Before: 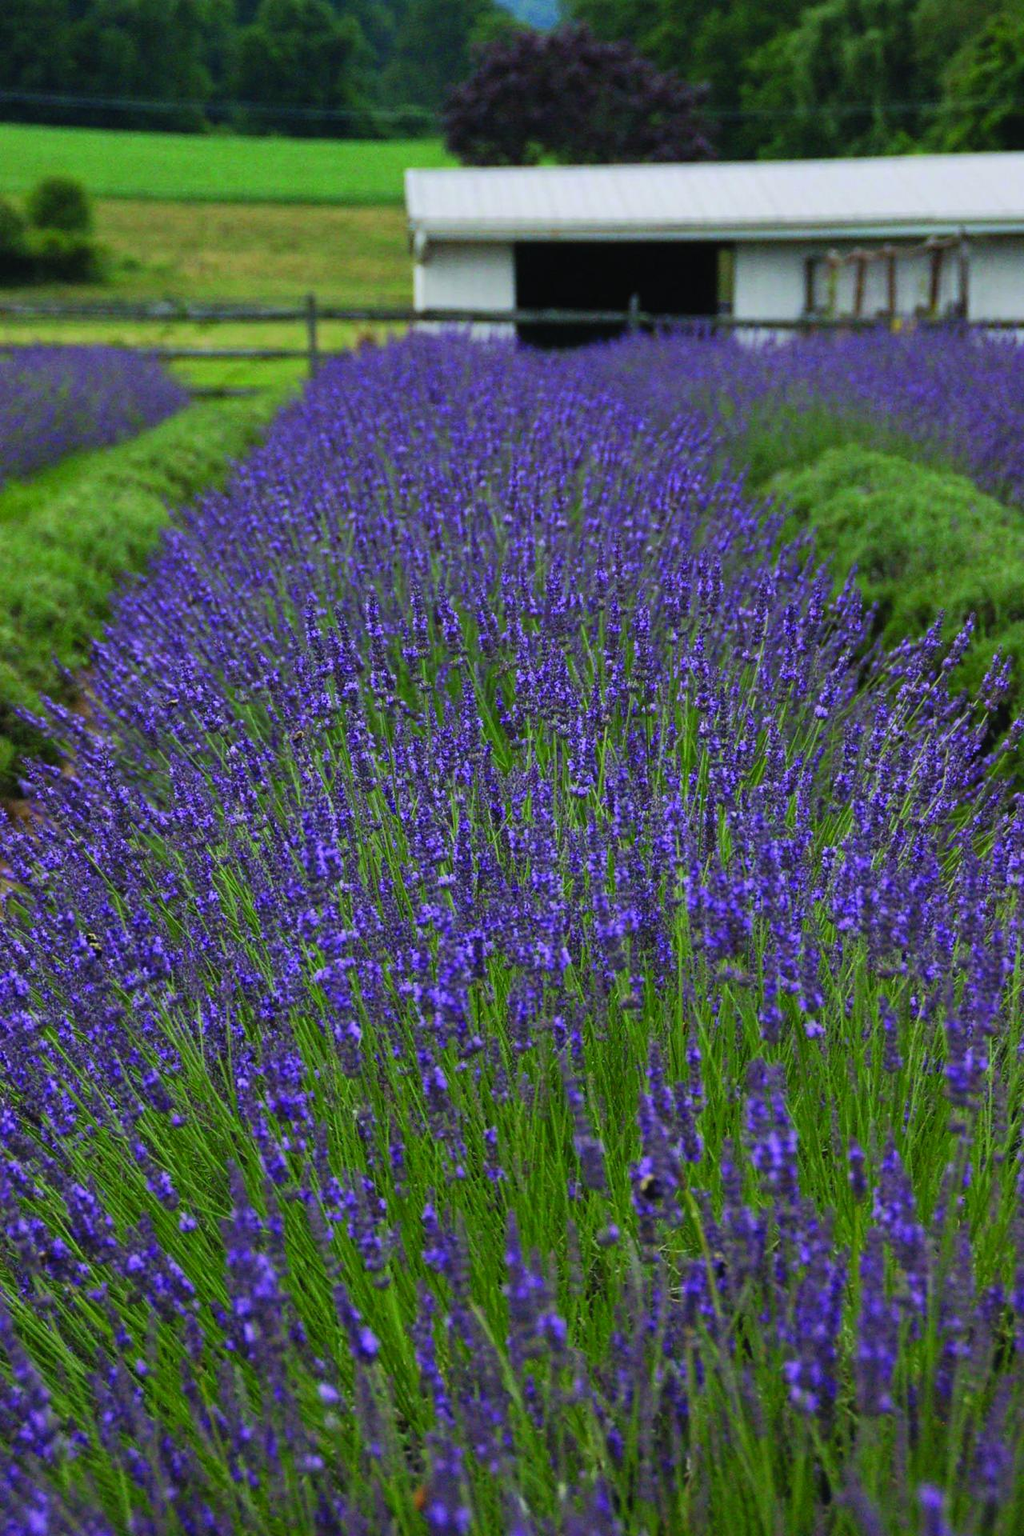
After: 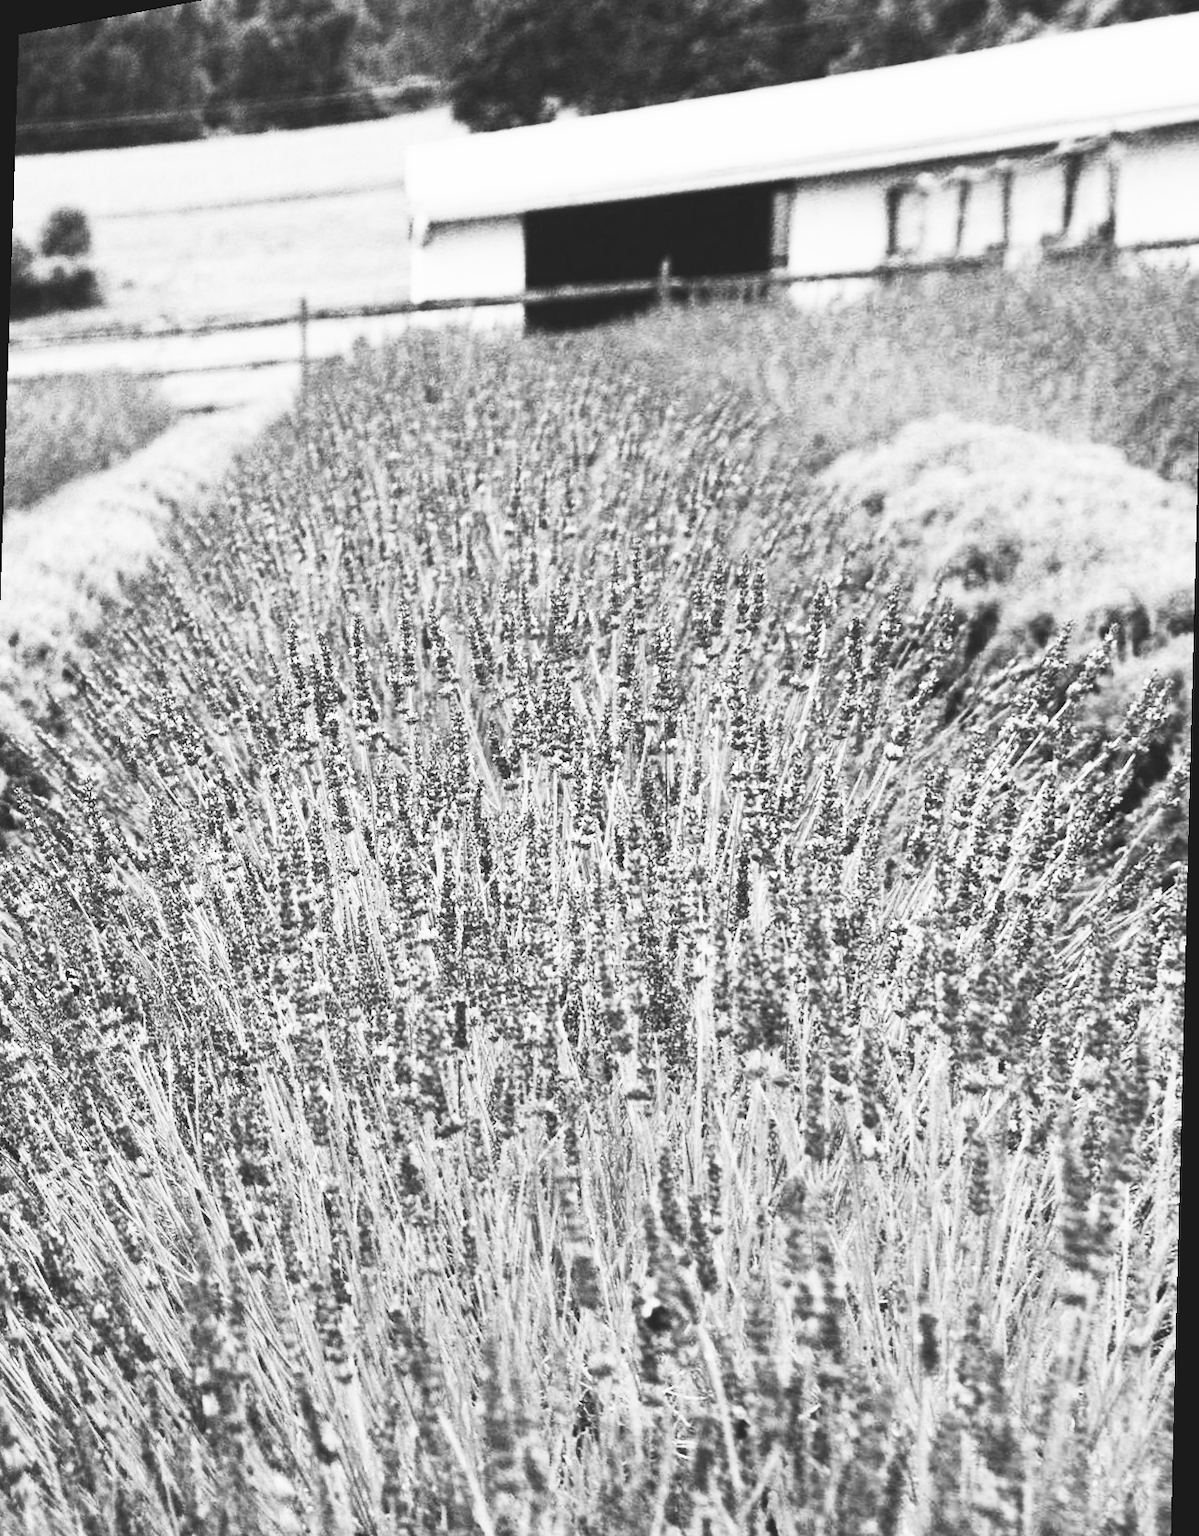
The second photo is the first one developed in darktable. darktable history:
contrast brightness saturation: contrast 0.53, brightness 0.47, saturation -1
base curve: curves: ch0 [(0, 0.007) (0.028, 0.063) (0.121, 0.311) (0.46, 0.743) (0.859, 0.957) (1, 1)], preserve colors none
rotate and perspective: rotation 1.69°, lens shift (vertical) -0.023, lens shift (horizontal) -0.291, crop left 0.025, crop right 0.988, crop top 0.092, crop bottom 0.842
